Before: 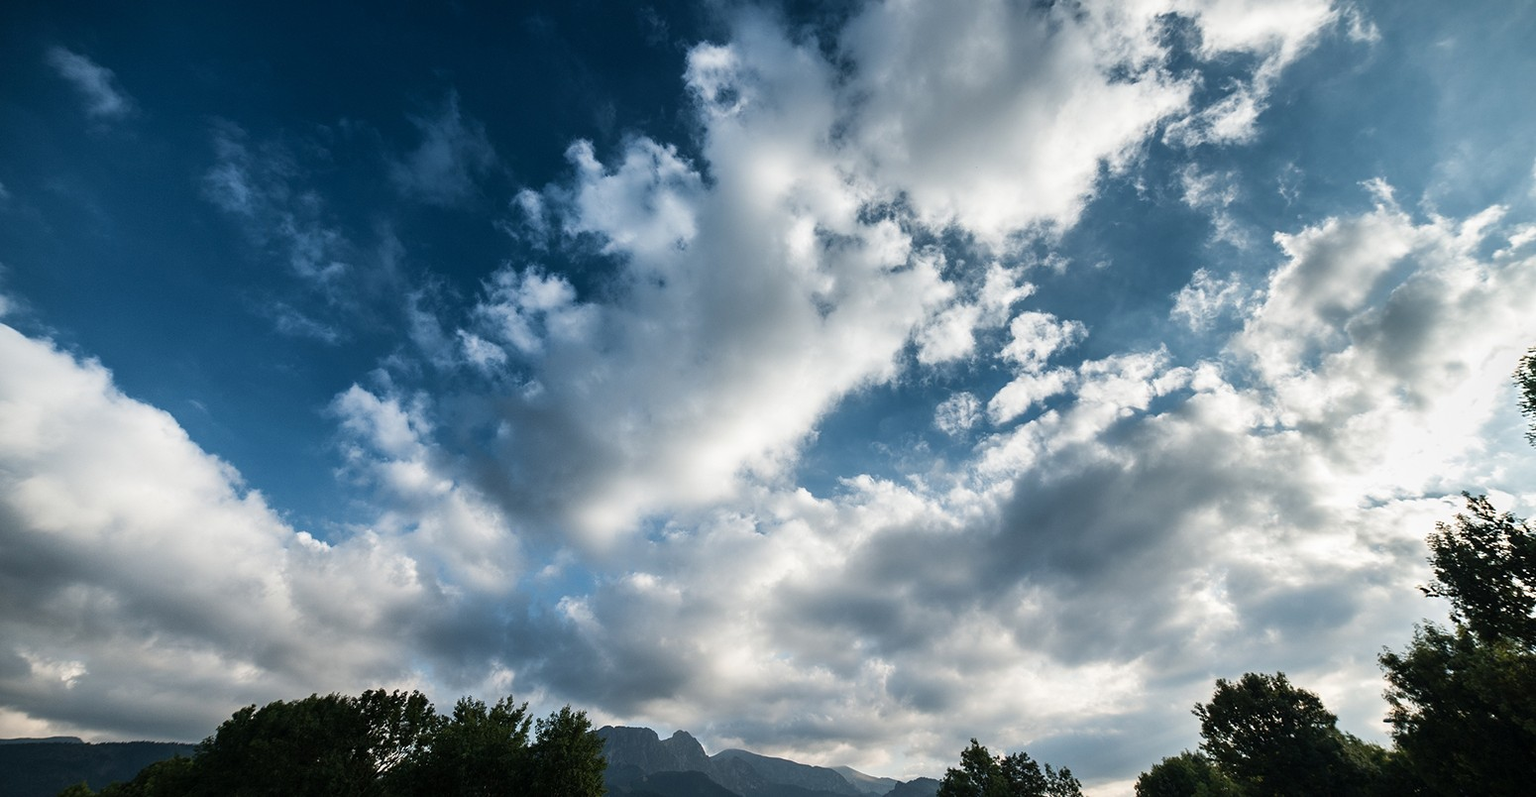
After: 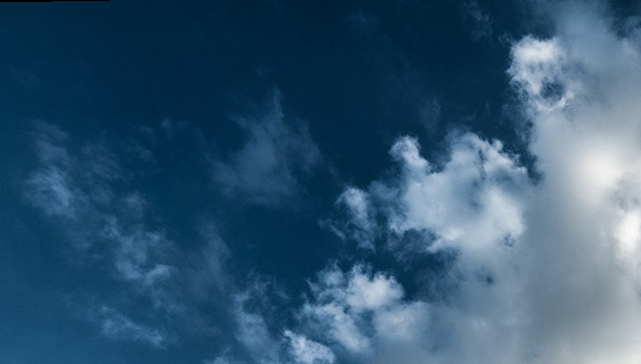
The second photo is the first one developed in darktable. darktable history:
local contrast: highlights 100%, shadows 100%, detail 120%, midtone range 0.2
crop and rotate: left 10.817%, top 0.062%, right 47.194%, bottom 53.626%
rotate and perspective: rotation -1°, crop left 0.011, crop right 0.989, crop top 0.025, crop bottom 0.975
